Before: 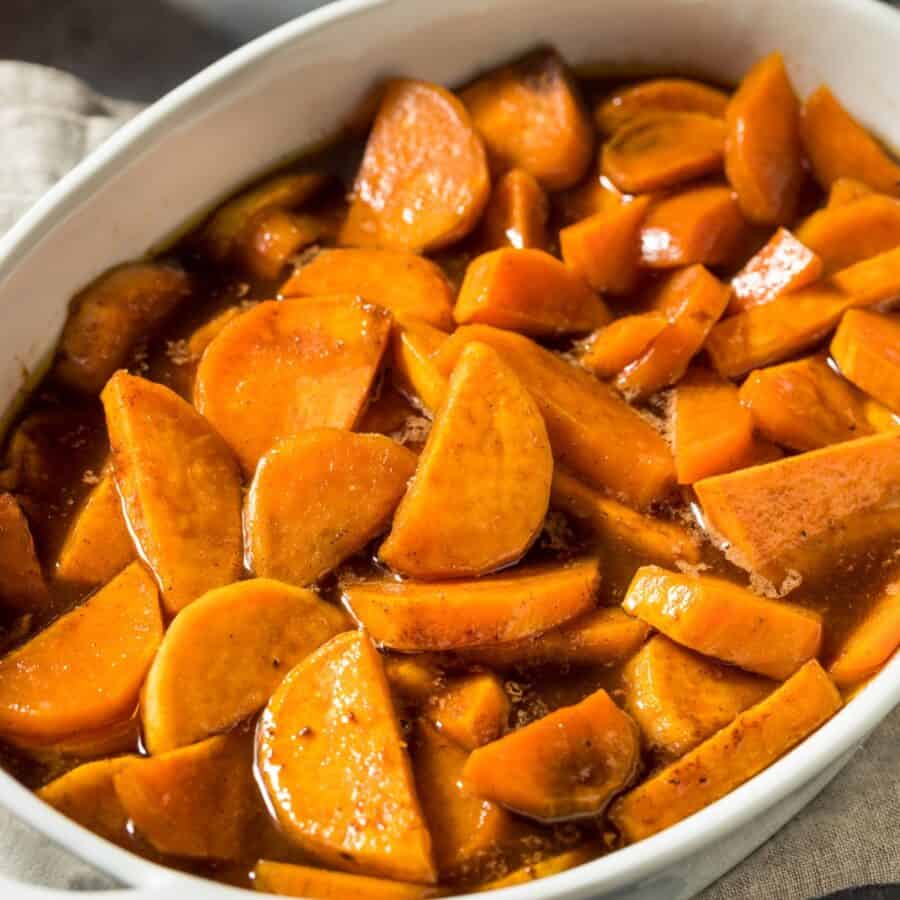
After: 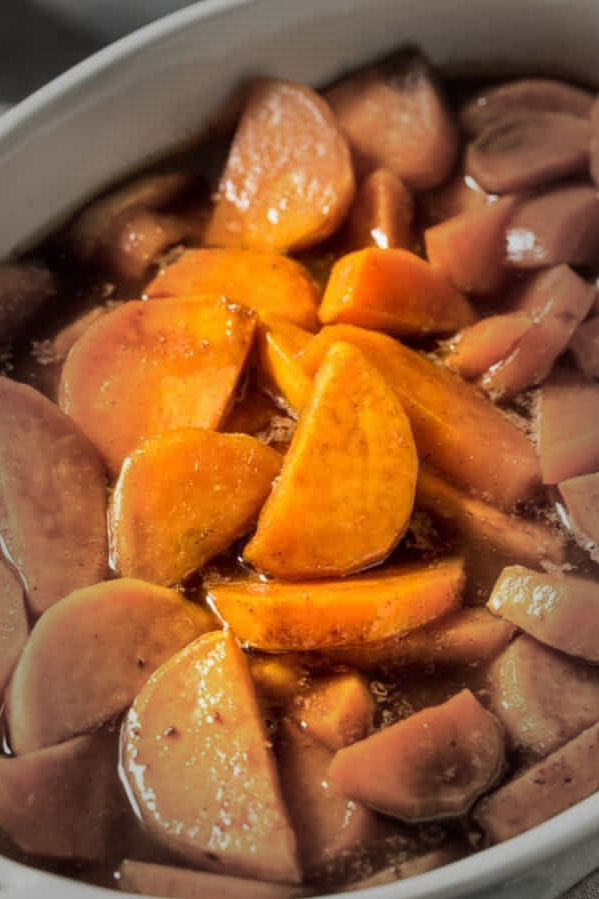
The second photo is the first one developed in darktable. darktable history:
crop and rotate: left 15.055%, right 18.278%
vignetting: fall-off start 48.41%, automatic ratio true, width/height ratio 1.29, unbound false
